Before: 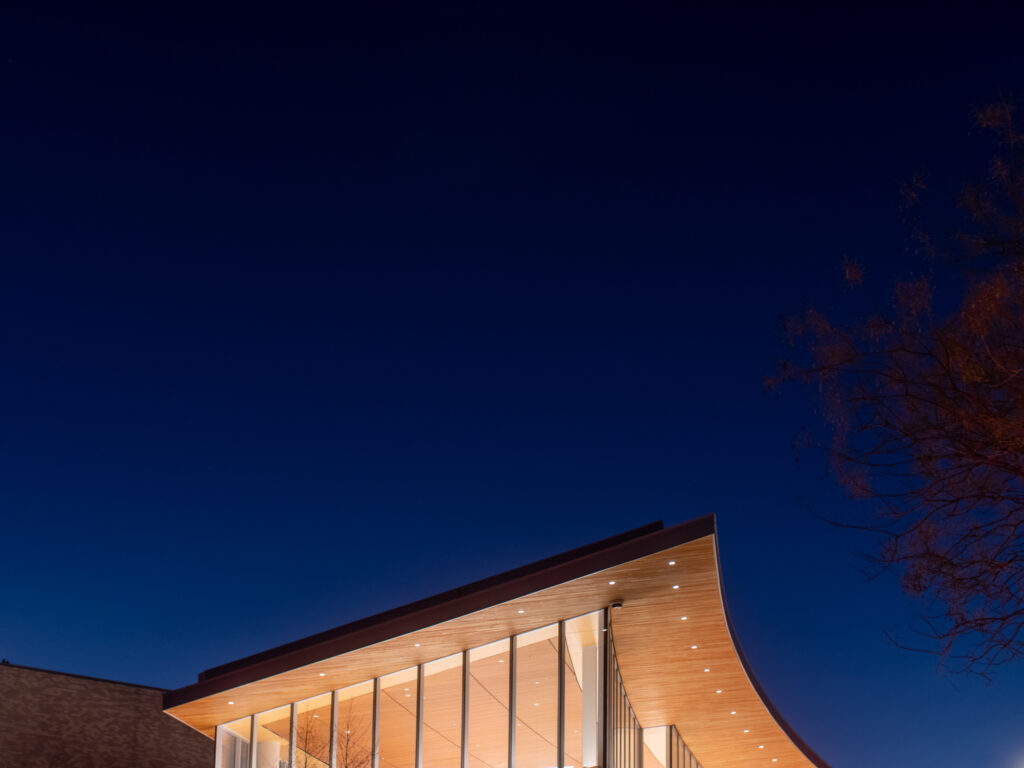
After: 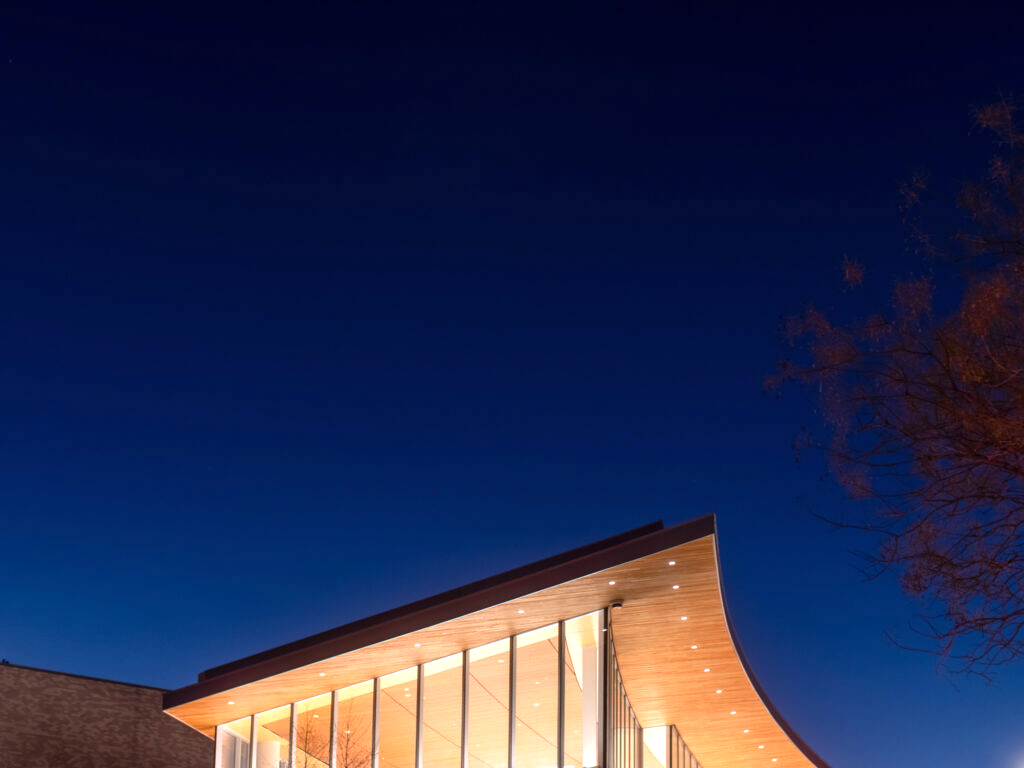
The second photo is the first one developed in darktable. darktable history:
exposure: black level correction 0, exposure 0.7 EV, compensate exposure bias true, compensate highlight preservation false
tone equalizer: on, module defaults
